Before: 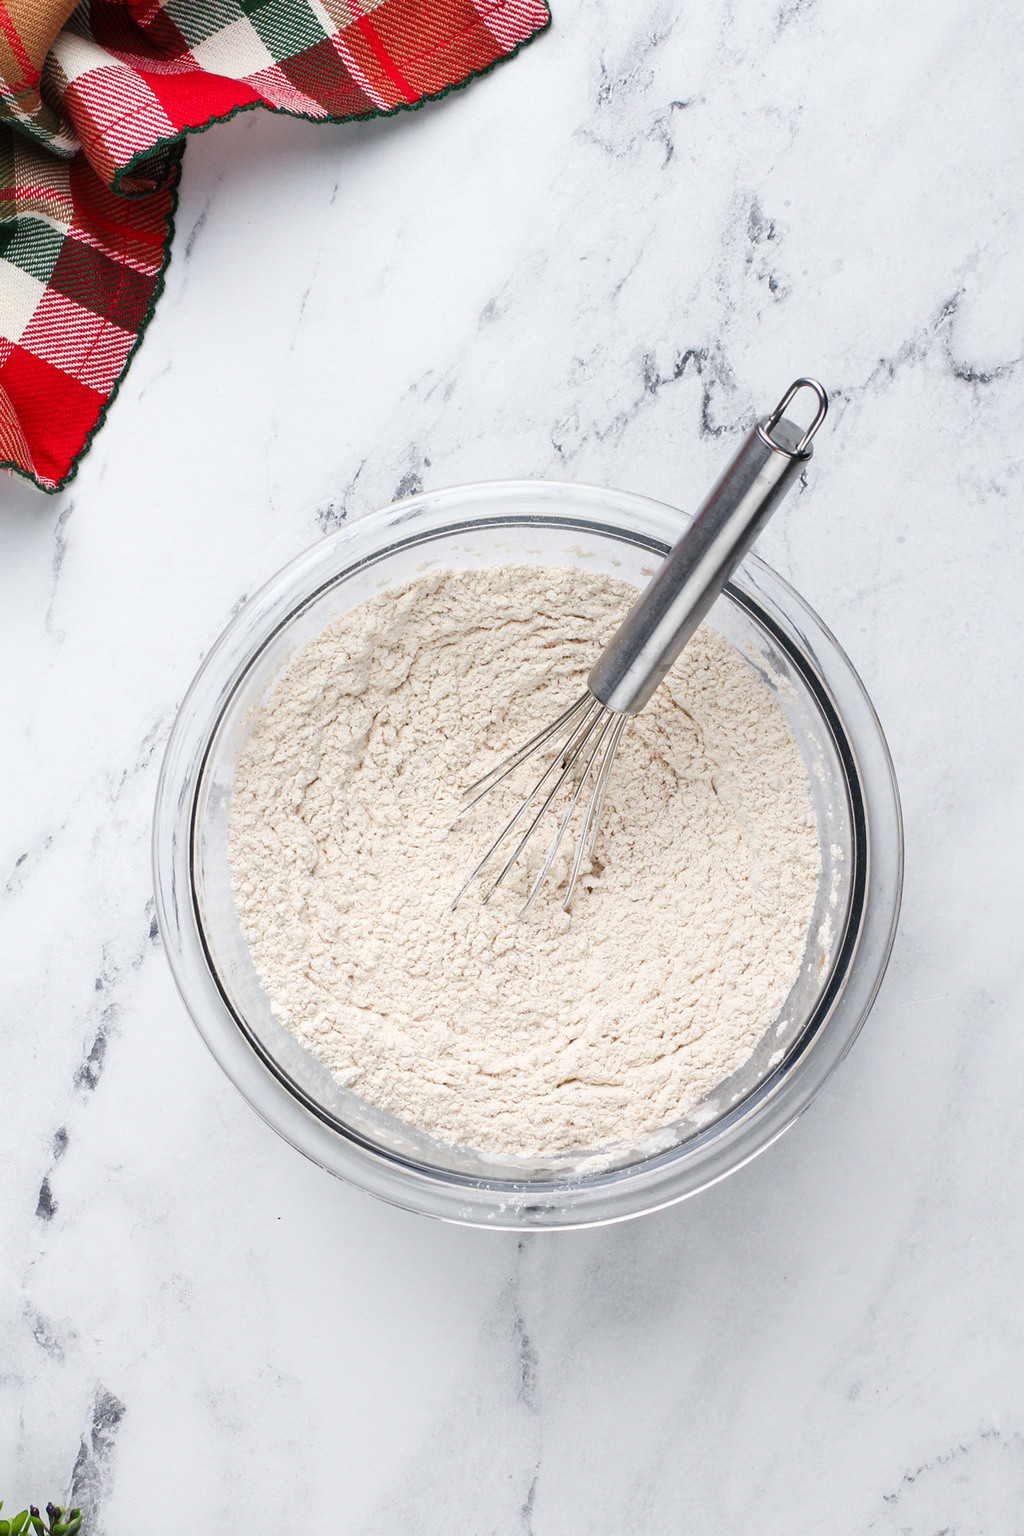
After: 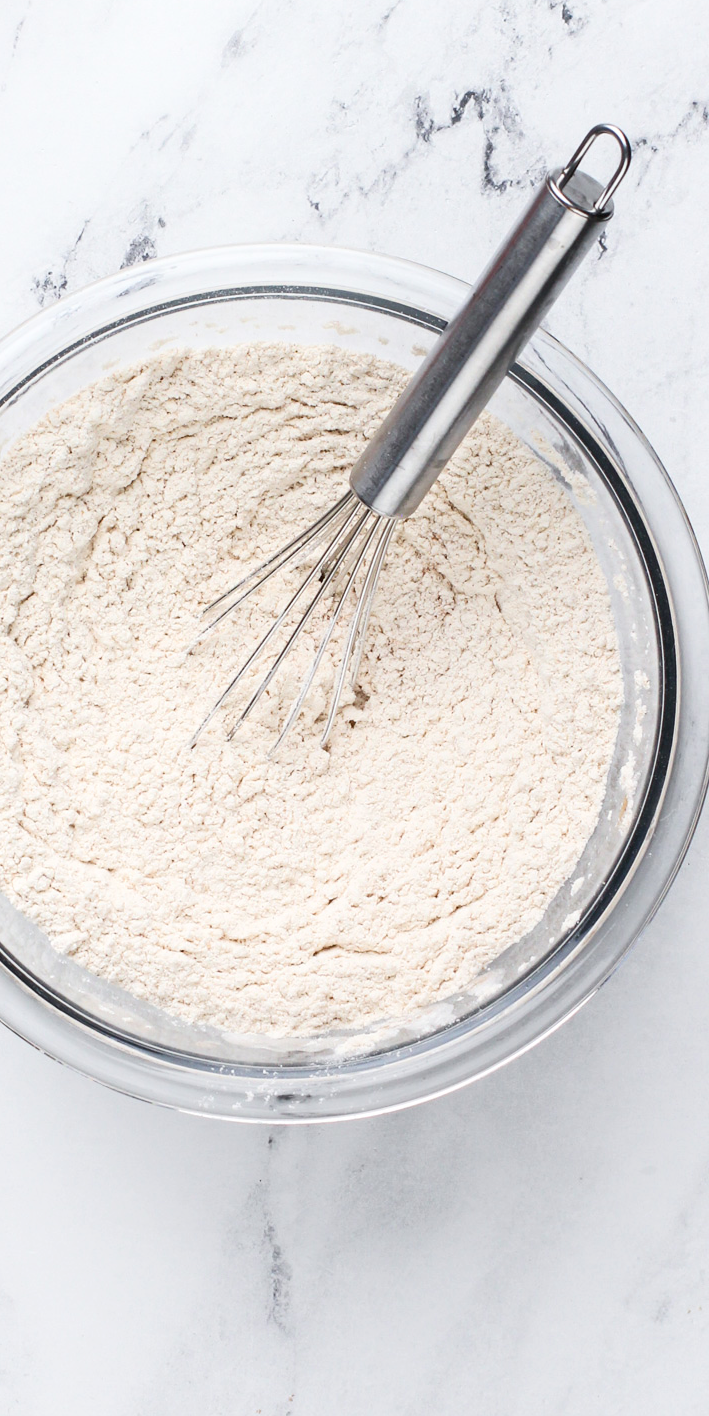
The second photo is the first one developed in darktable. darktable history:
crop and rotate: left 28.256%, top 17.734%, right 12.656%, bottom 3.573%
shadows and highlights: shadows 0, highlights 40
